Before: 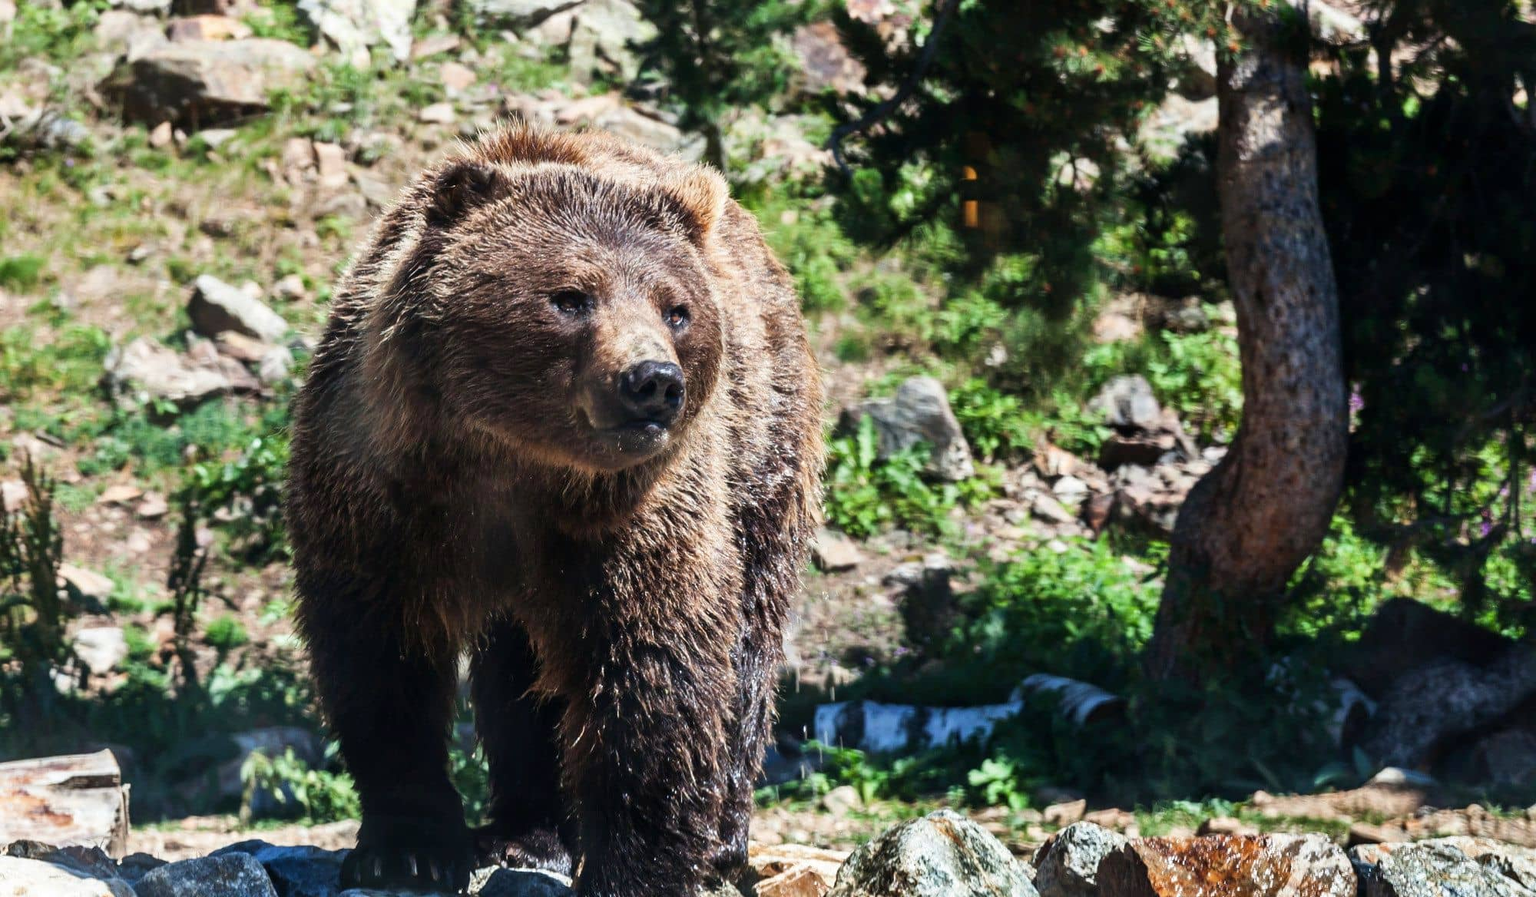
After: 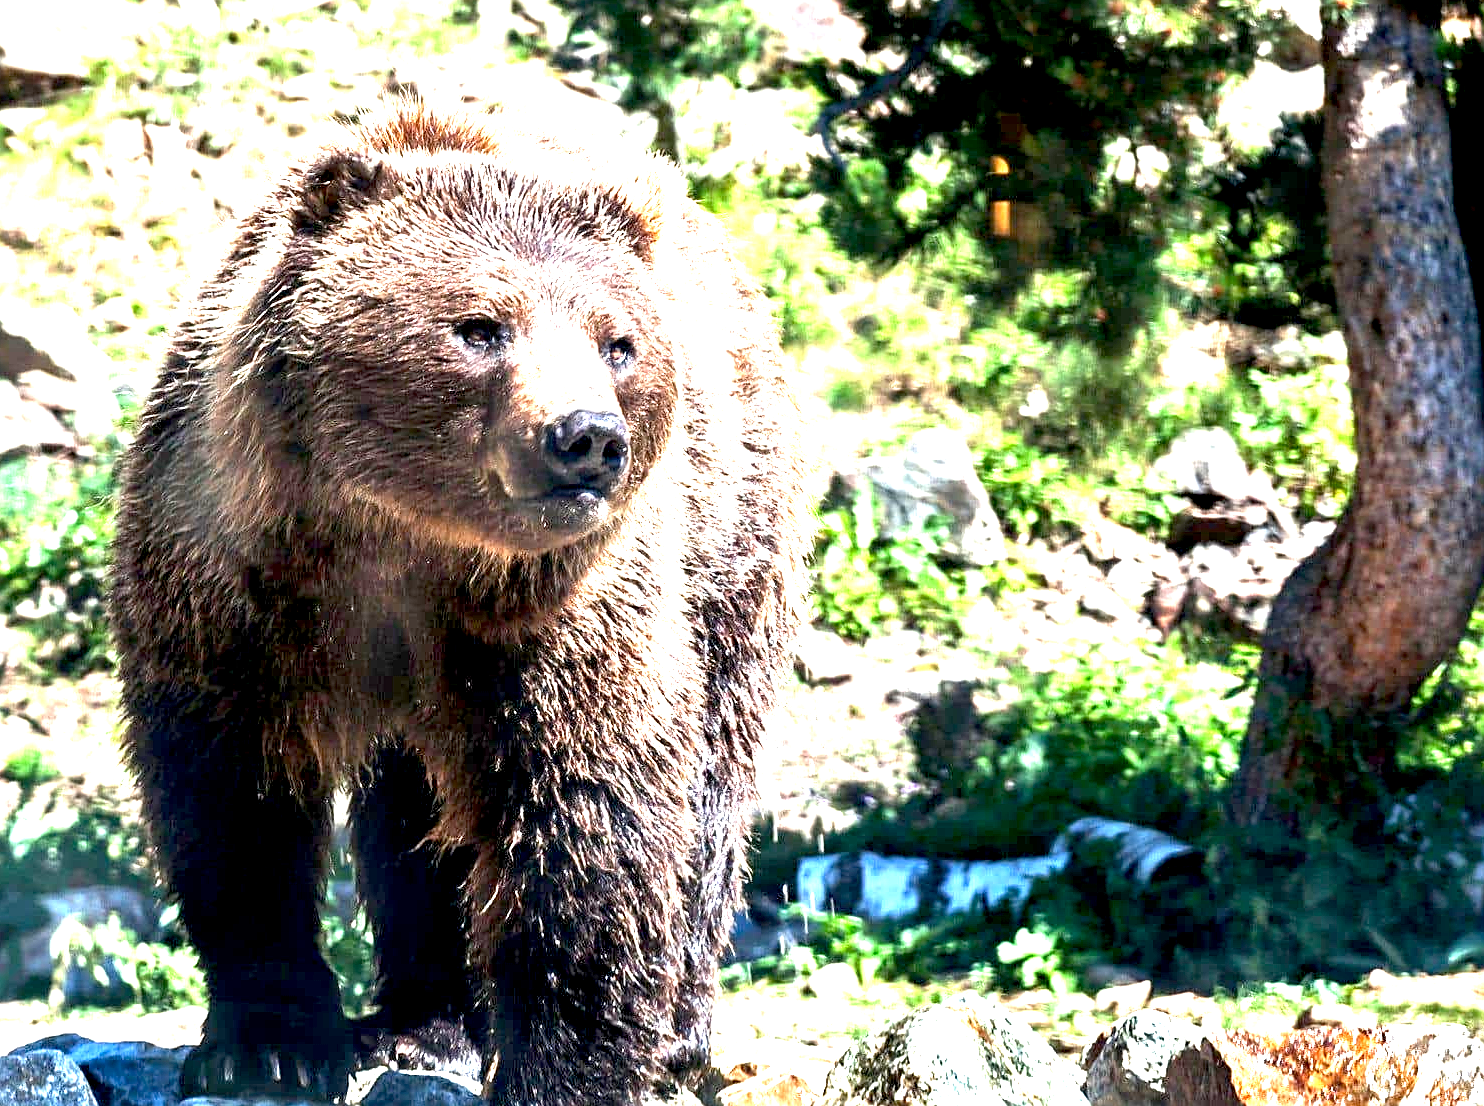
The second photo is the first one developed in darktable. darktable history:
crop and rotate: left 13.15%, top 5.251%, right 12.609%
sharpen: on, module defaults
exposure: black level correction 0.005, exposure 2.084 EV, compensate highlight preservation false
